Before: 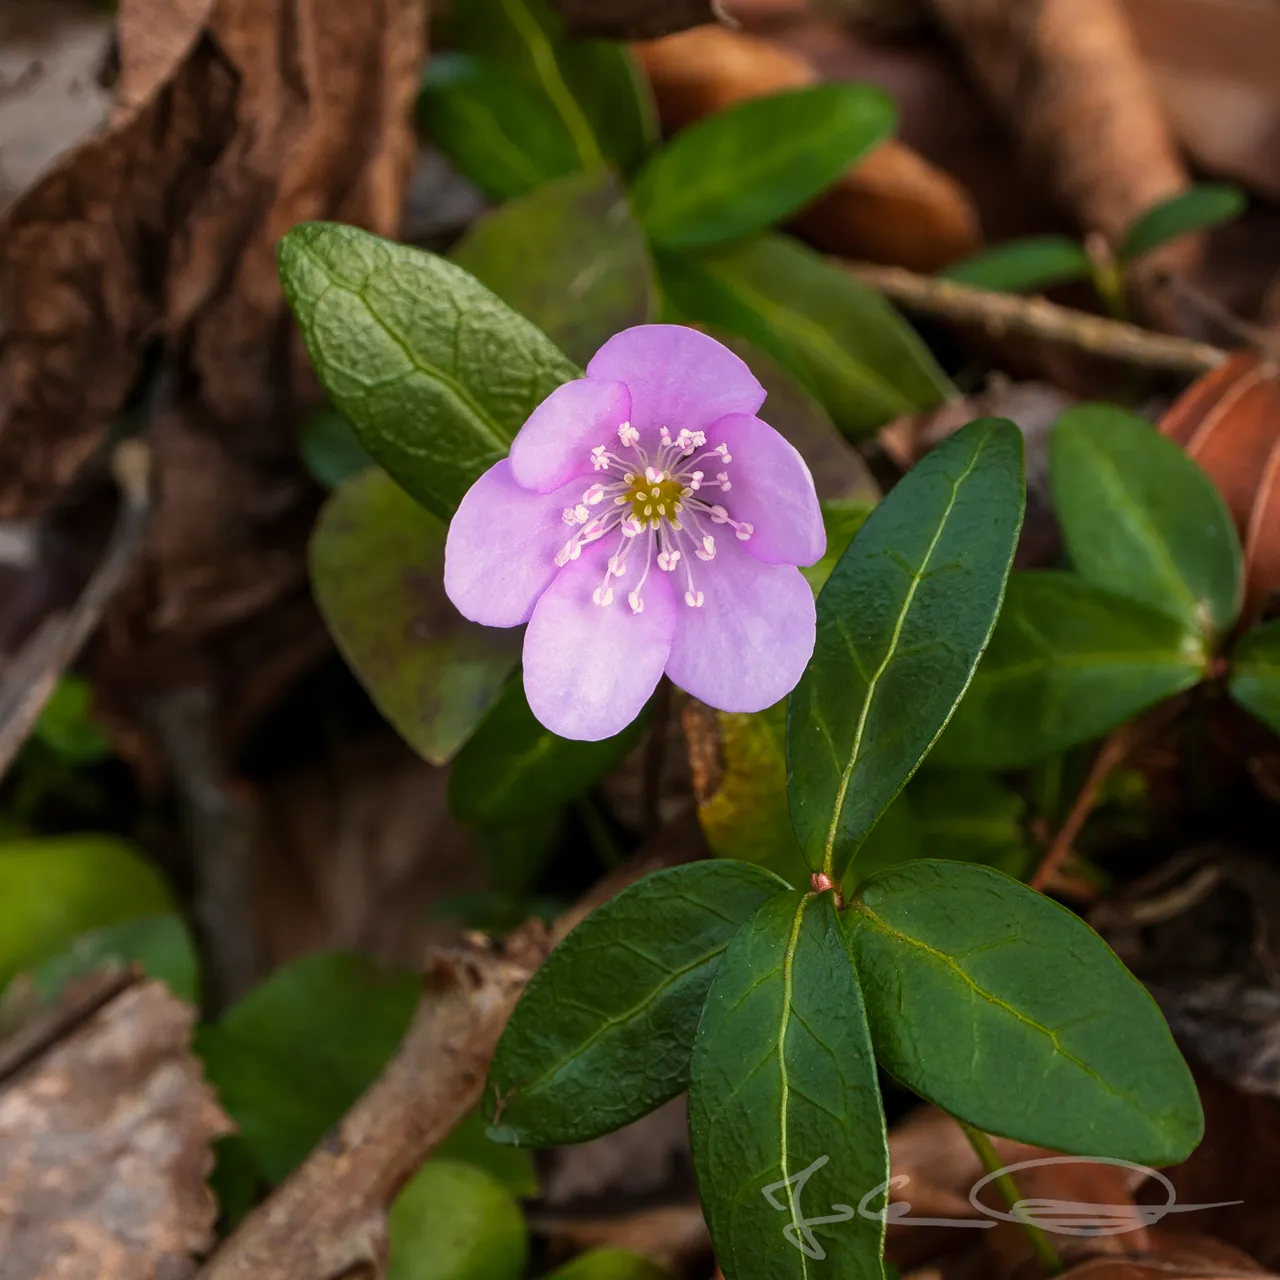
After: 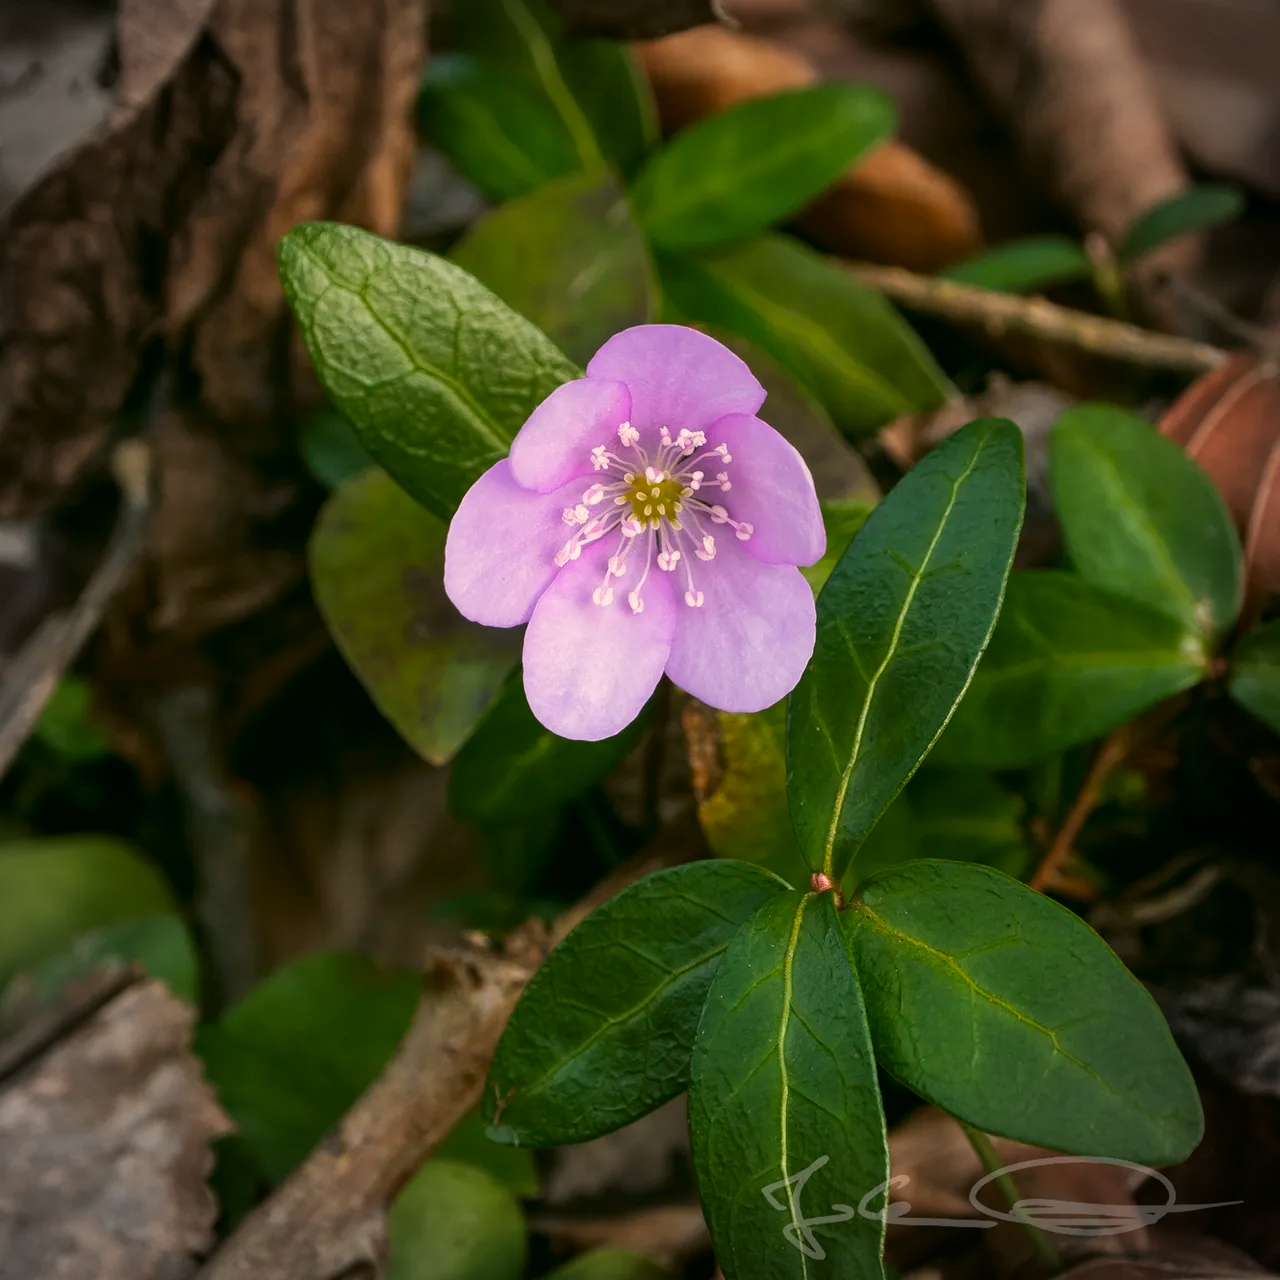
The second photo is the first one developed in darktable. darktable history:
color correction: highlights a* 4.02, highlights b* 4.98, shadows a* -7.55, shadows b* 4.98
vignetting: fall-off start 79.88%
